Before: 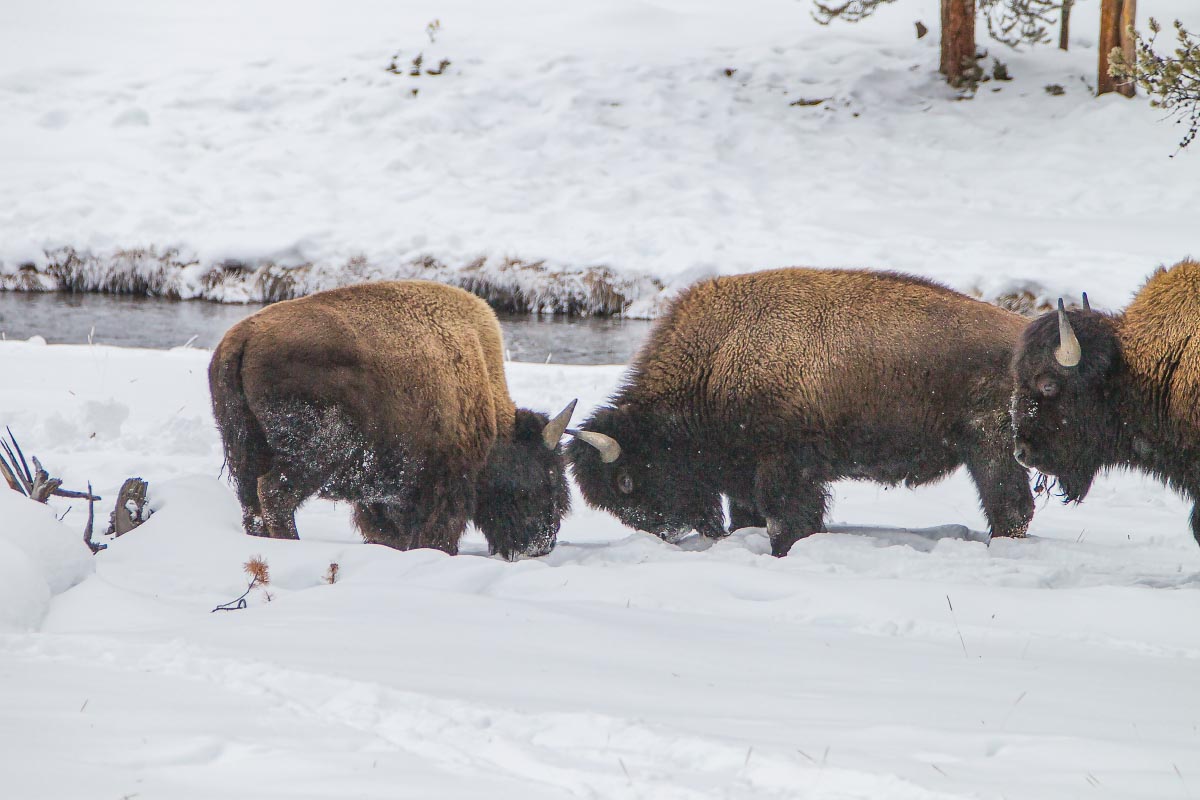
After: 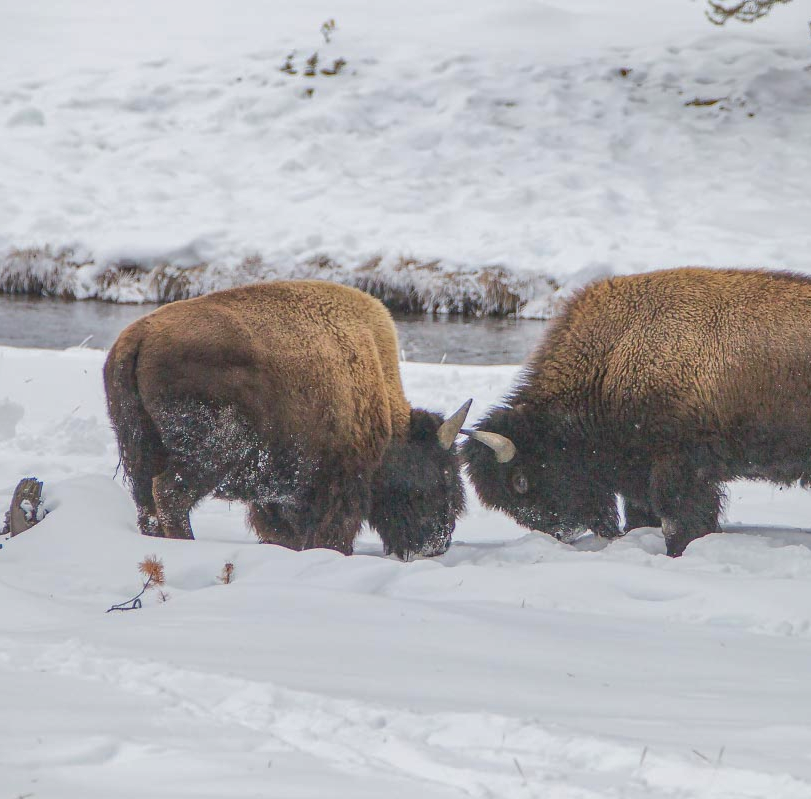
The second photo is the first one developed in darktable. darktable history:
shadows and highlights: on, module defaults
crop and rotate: left 8.778%, right 23.585%
